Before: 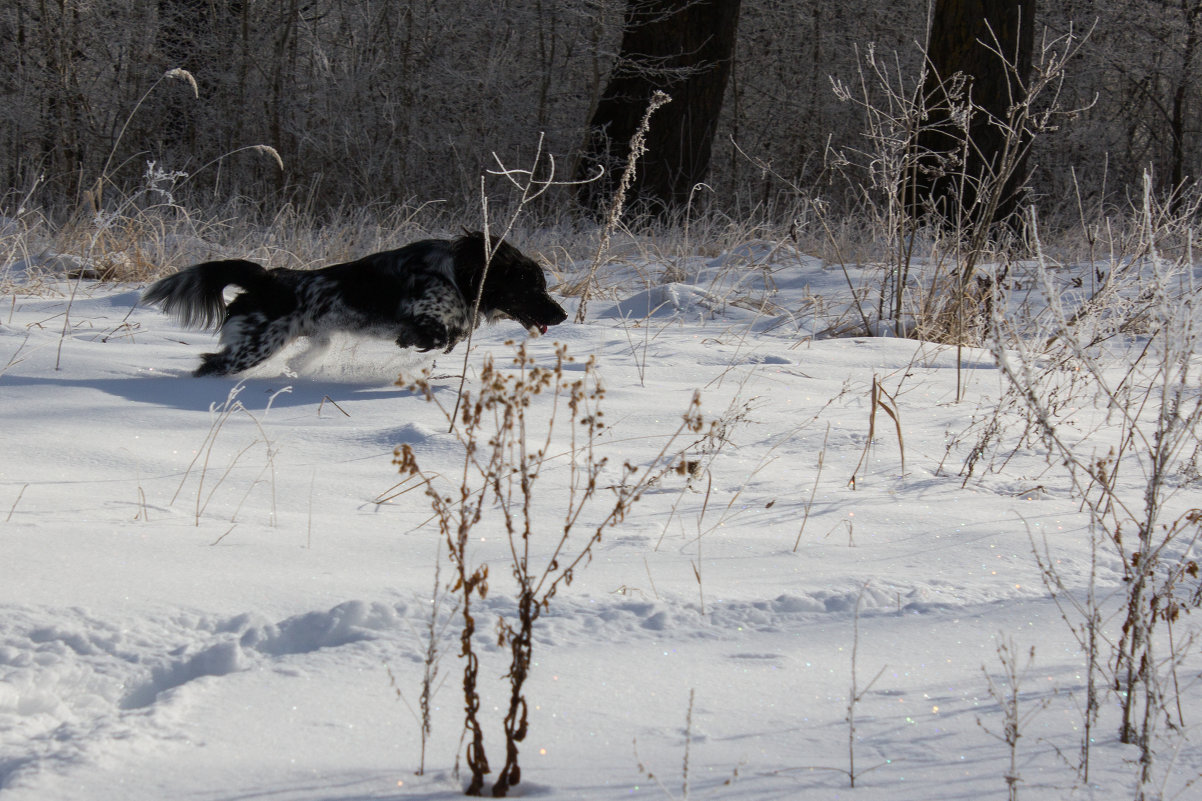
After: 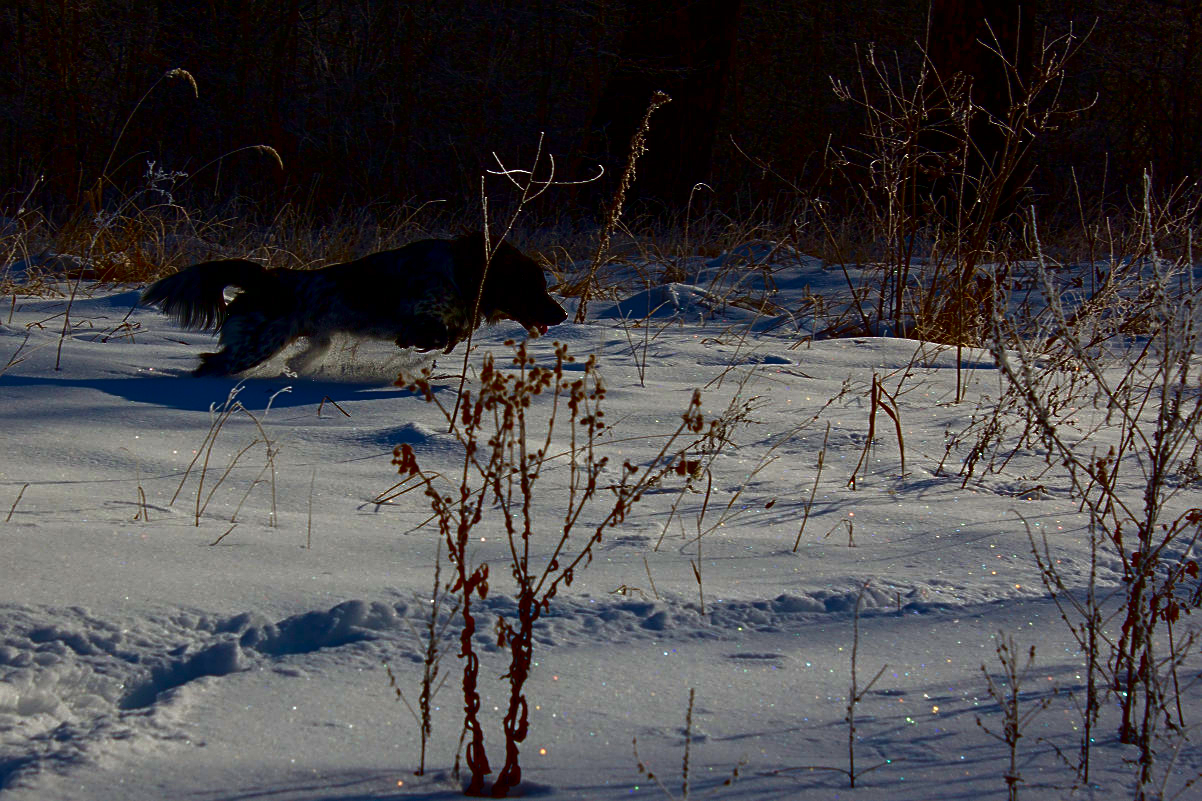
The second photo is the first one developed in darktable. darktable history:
contrast brightness saturation: brightness -0.987, saturation 0.999
velvia: on, module defaults
sharpen: on, module defaults
